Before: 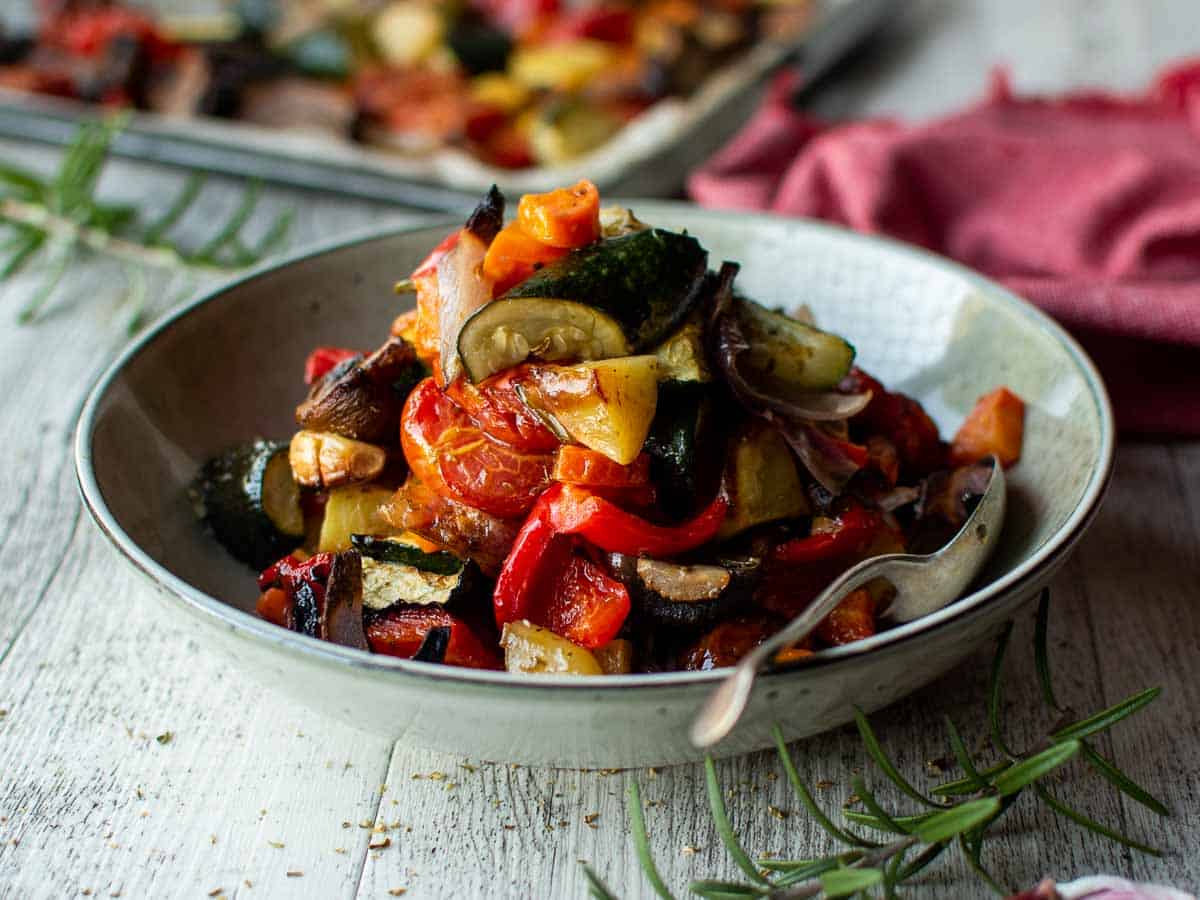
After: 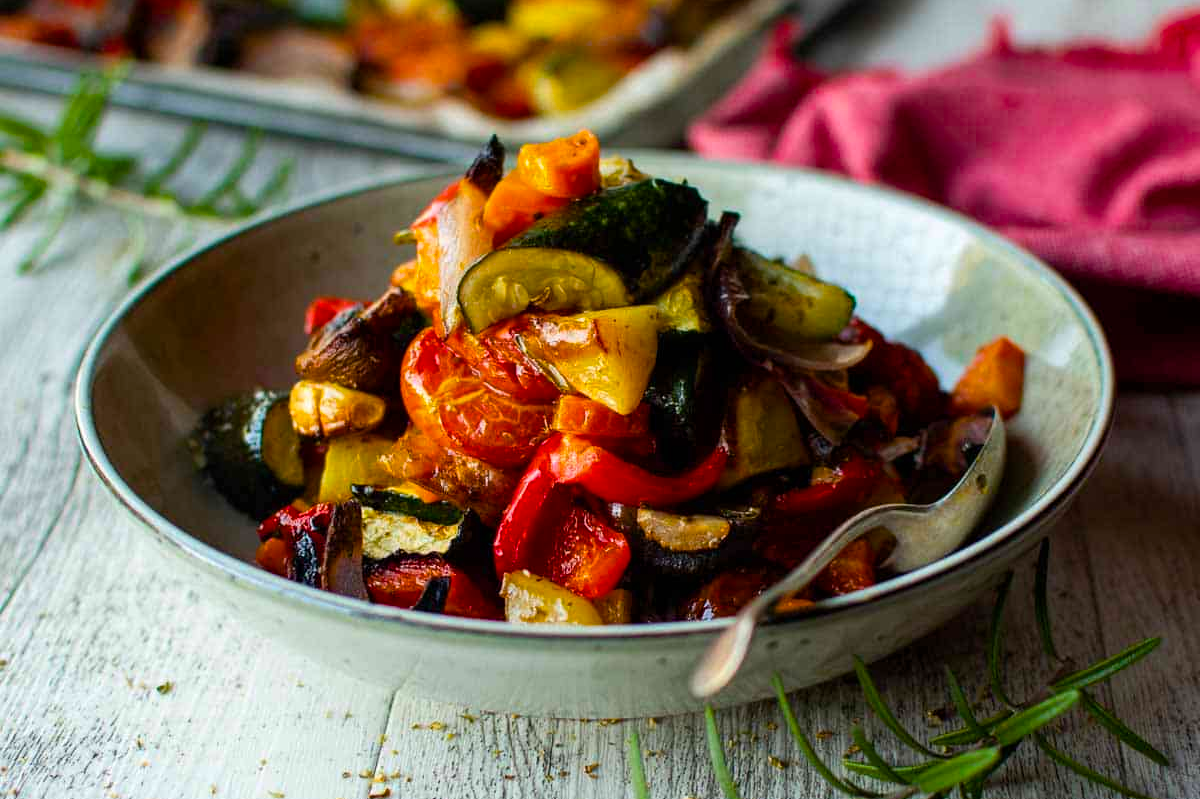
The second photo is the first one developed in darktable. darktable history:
crop and rotate: top 5.609%, bottom 5.609%
color balance rgb: linear chroma grading › global chroma 15%, perceptual saturation grading › global saturation 30%
